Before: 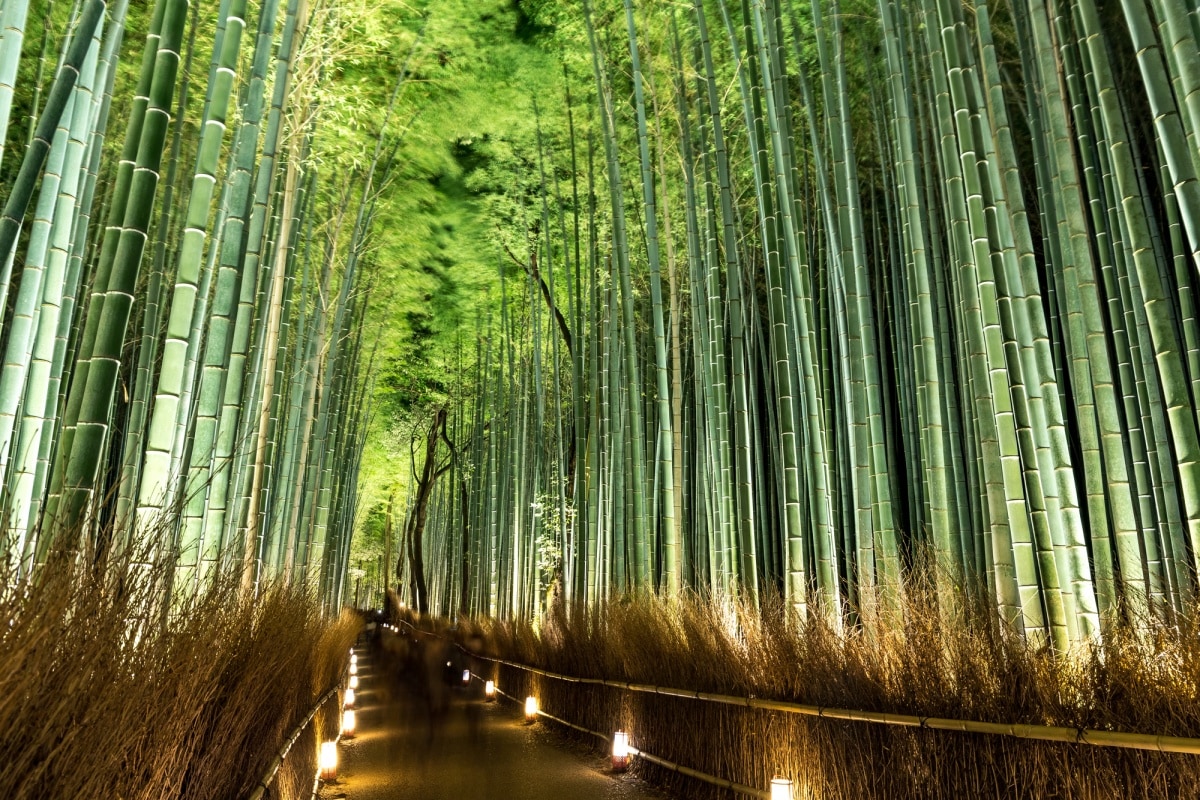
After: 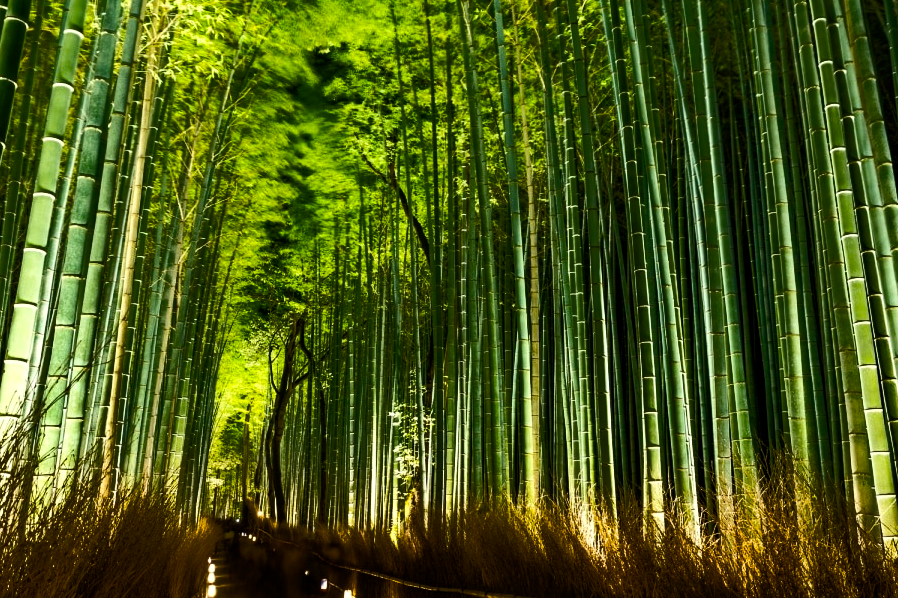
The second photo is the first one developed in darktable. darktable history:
crop and rotate: left 11.842%, top 11.431%, right 13.302%, bottom 13.708%
color balance rgb: highlights gain › luminance 6.96%, highlights gain › chroma 1.901%, highlights gain › hue 90.79°, linear chroma grading › shadows 10.31%, linear chroma grading › highlights 10.662%, linear chroma grading › global chroma 15.57%, linear chroma grading › mid-tones 14.619%, perceptual saturation grading › global saturation 24.026%, perceptual saturation grading › highlights -23.561%, perceptual saturation grading › mid-tones 23.778%, perceptual saturation grading › shadows 39.338%, perceptual brilliance grading › highlights 1.762%, perceptual brilliance grading › mid-tones -49.901%, perceptual brilliance grading › shadows -50%, global vibrance 20%
